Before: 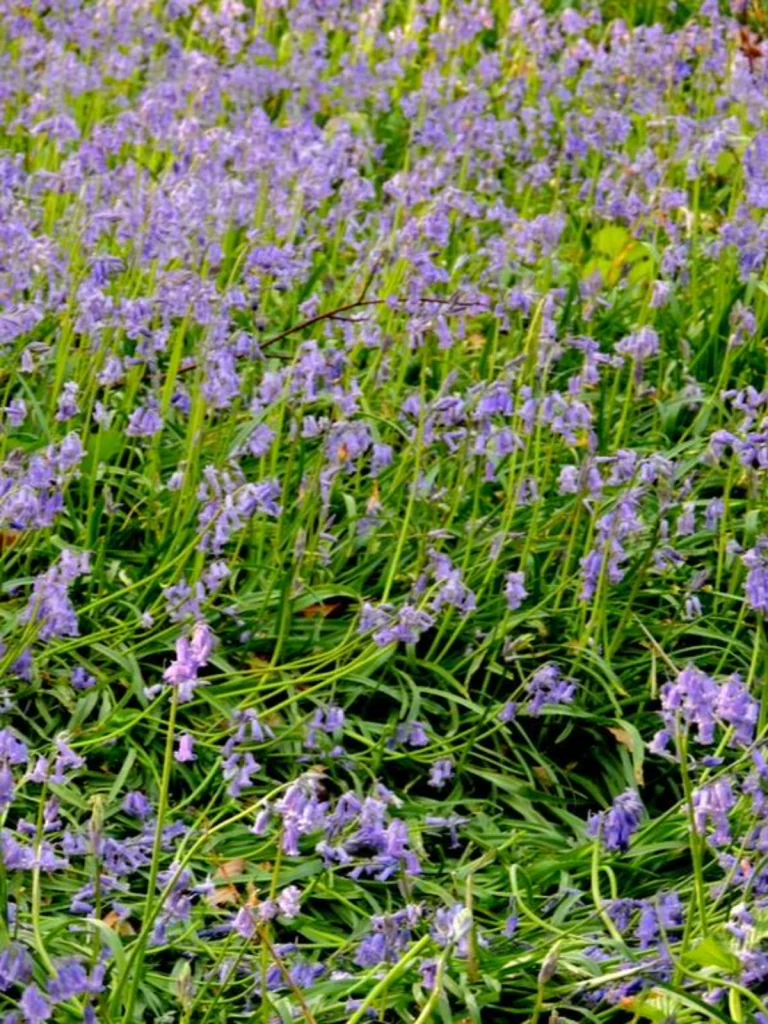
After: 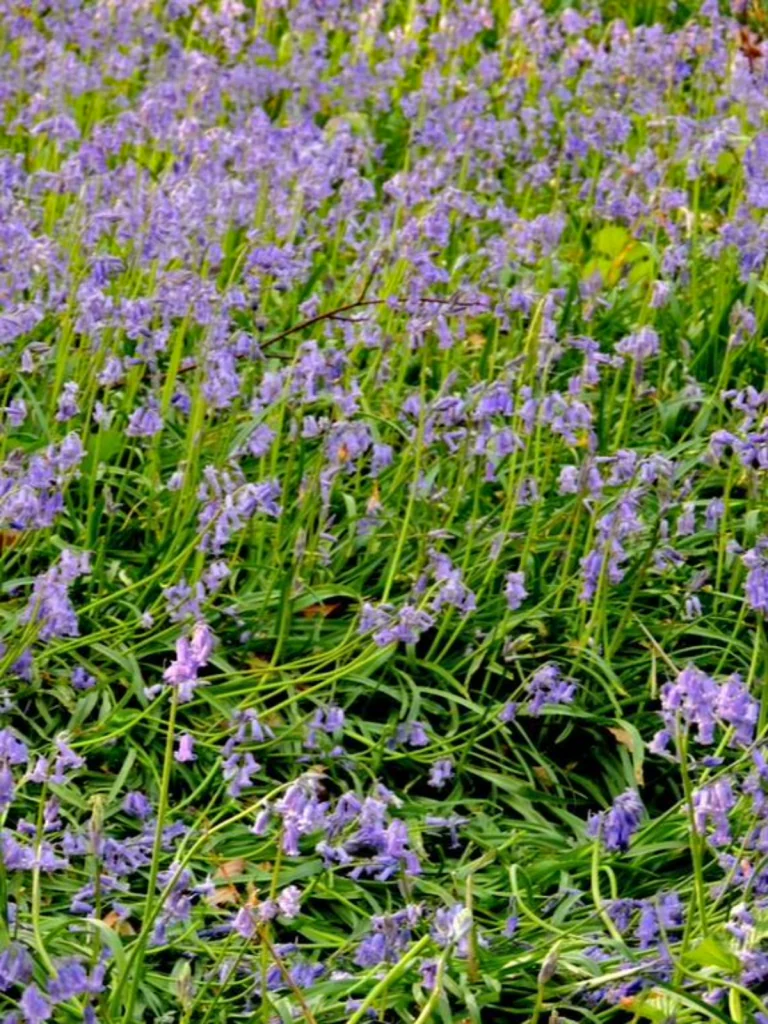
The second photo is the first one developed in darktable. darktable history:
shadows and highlights: shadows 39.99, highlights -54.45, low approximation 0.01, soften with gaussian
